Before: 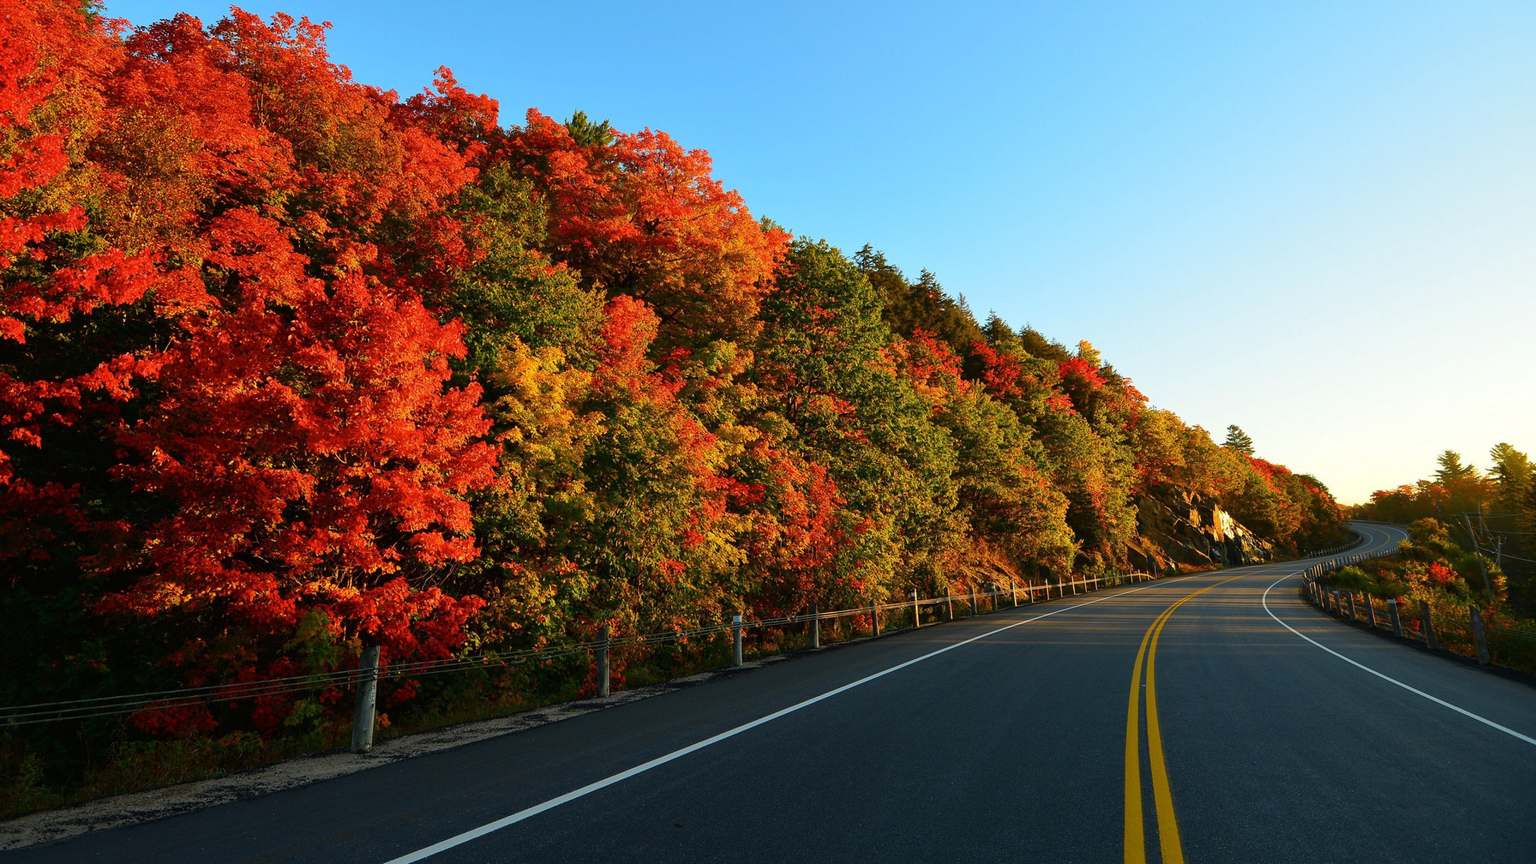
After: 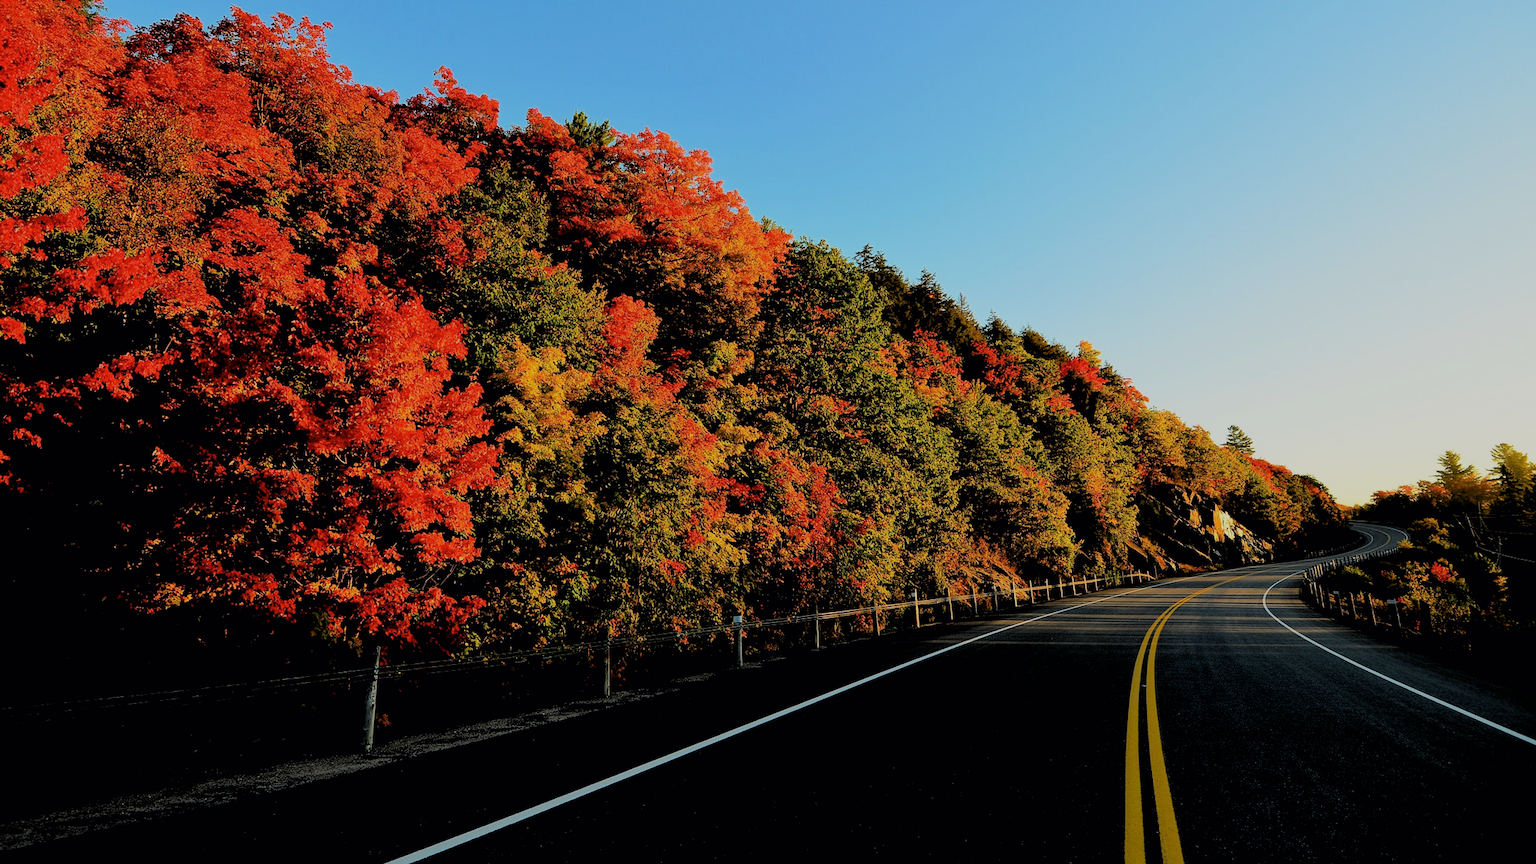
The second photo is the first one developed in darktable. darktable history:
sharpen: radius 1.559, amount 0.373, threshold 1.271
rgb levels: levels [[0.029, 0.461, 0.922], [0, 0.5, 1], [0, 0.5, 1]]
filmic rgb: black relative exposure -6.15 EV, white relative exposure 6.96 EV, hardness 2.23, color science v6 (2022)
